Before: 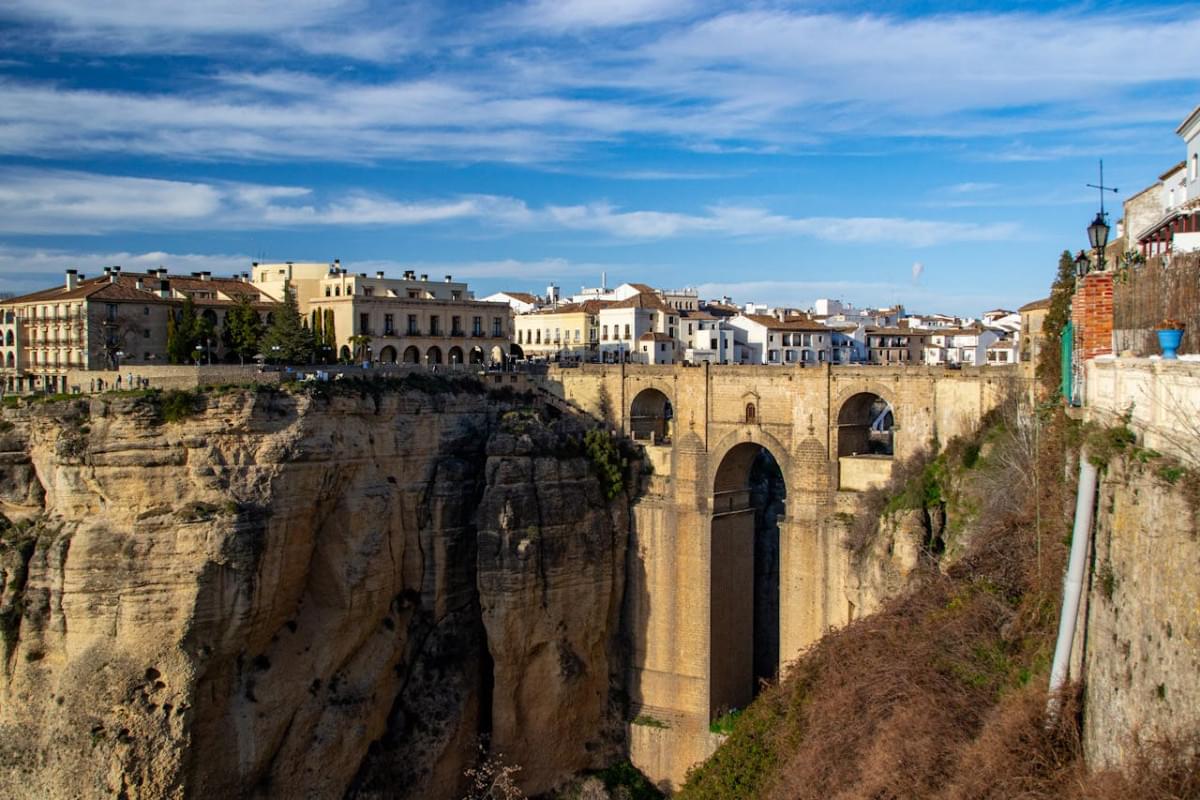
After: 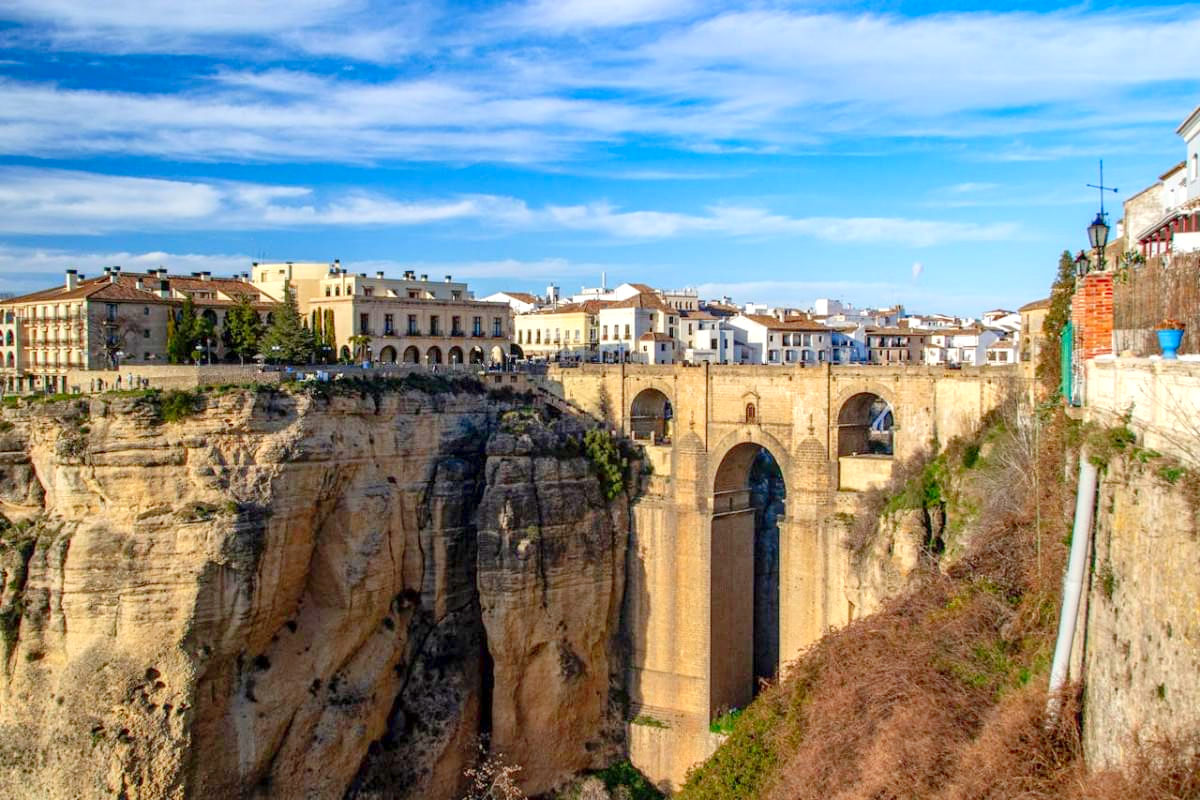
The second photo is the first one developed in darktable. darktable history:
local contrast: on, module defaults
levels: levels [0, 0.397, 0.955]
